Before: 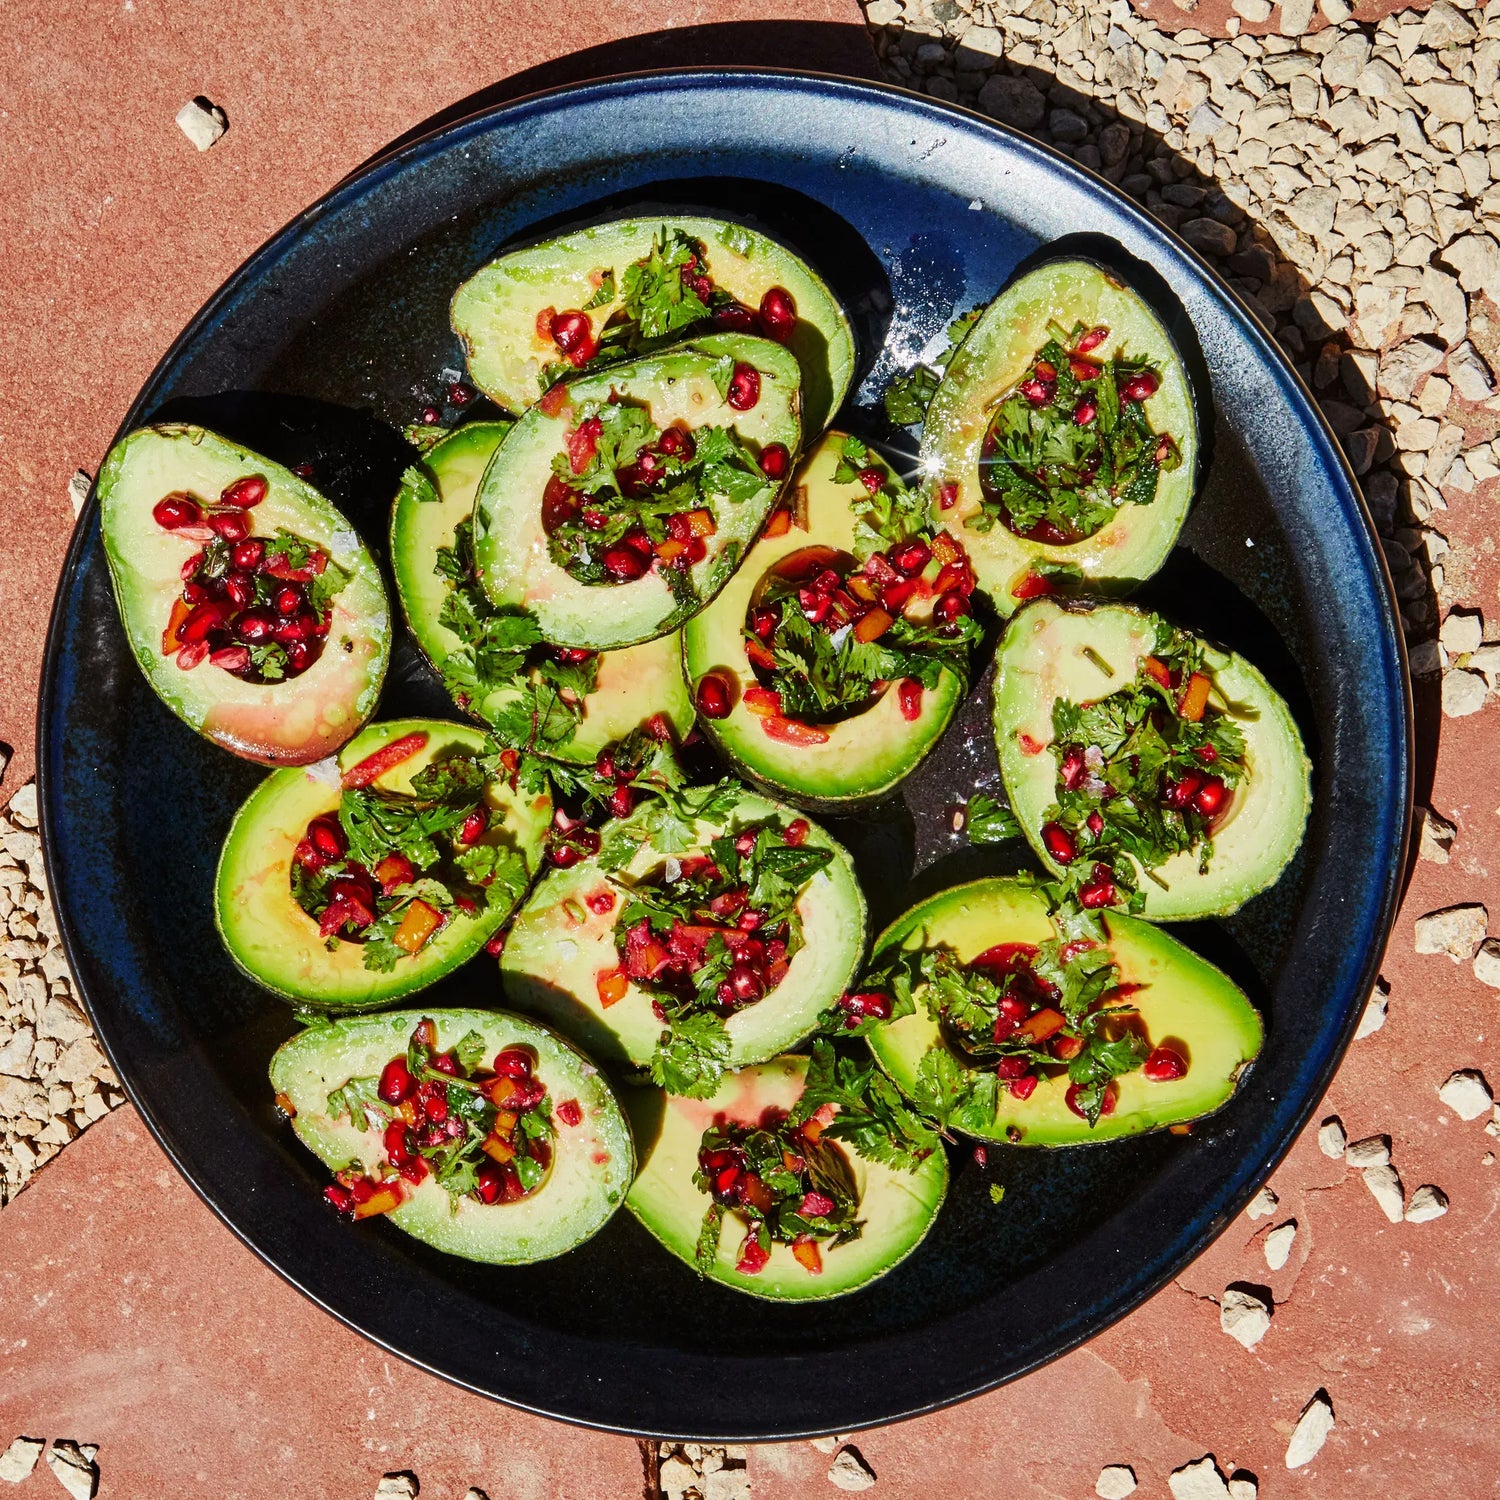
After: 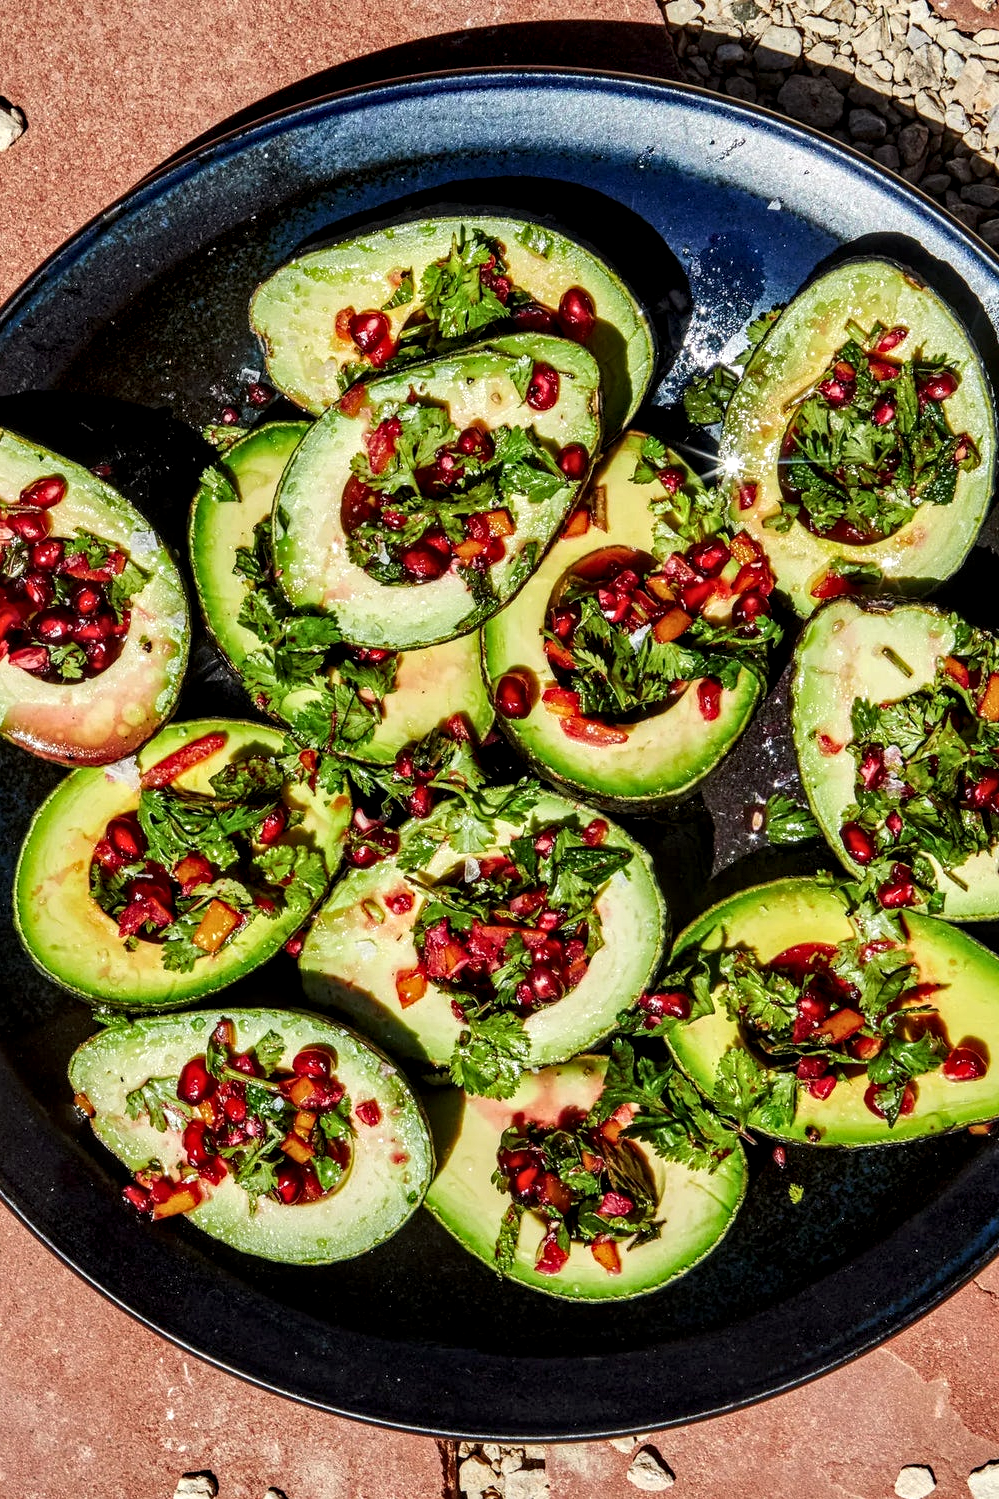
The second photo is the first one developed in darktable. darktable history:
local contrast: detail 160%
crop and rotate: left 13.409%, right 19.924%
